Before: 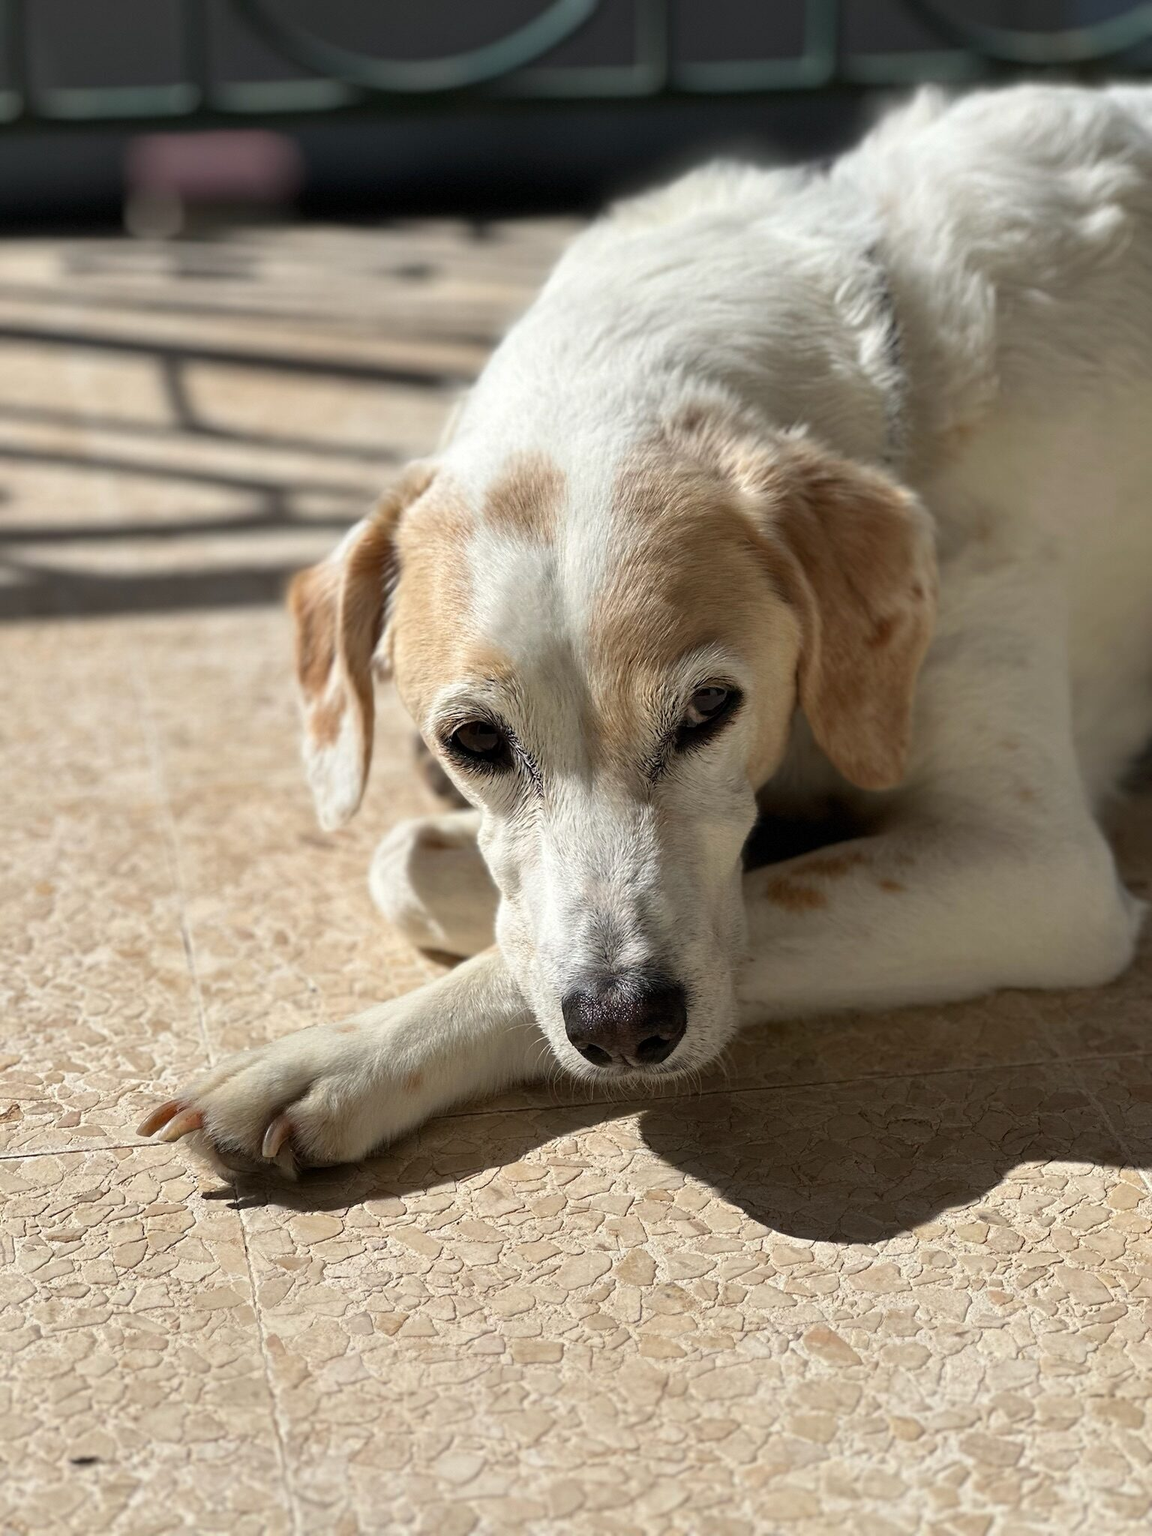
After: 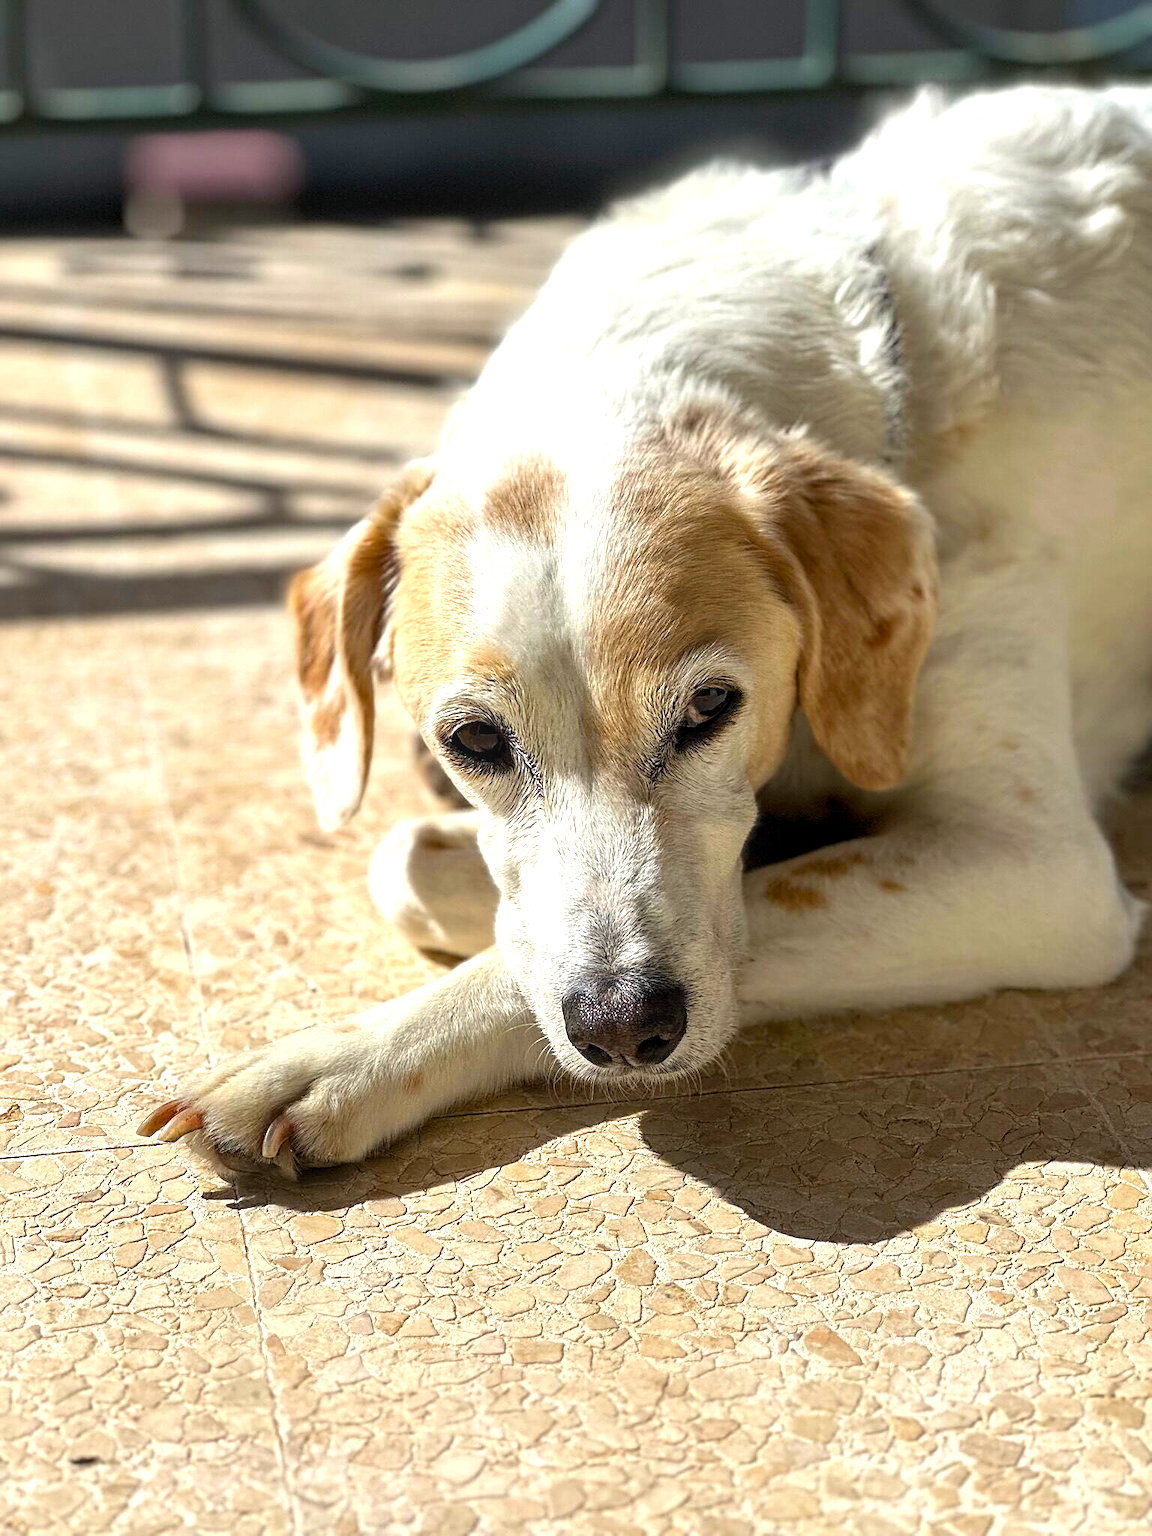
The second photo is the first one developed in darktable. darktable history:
exposure: exposure 0.636 EV, compensate highlight preservation false
sharpen: on, module defaults
local contrast: on, module defaults
color balance rgb: perceptual saturation grading › global saturation 25%, global vibrance 20%
